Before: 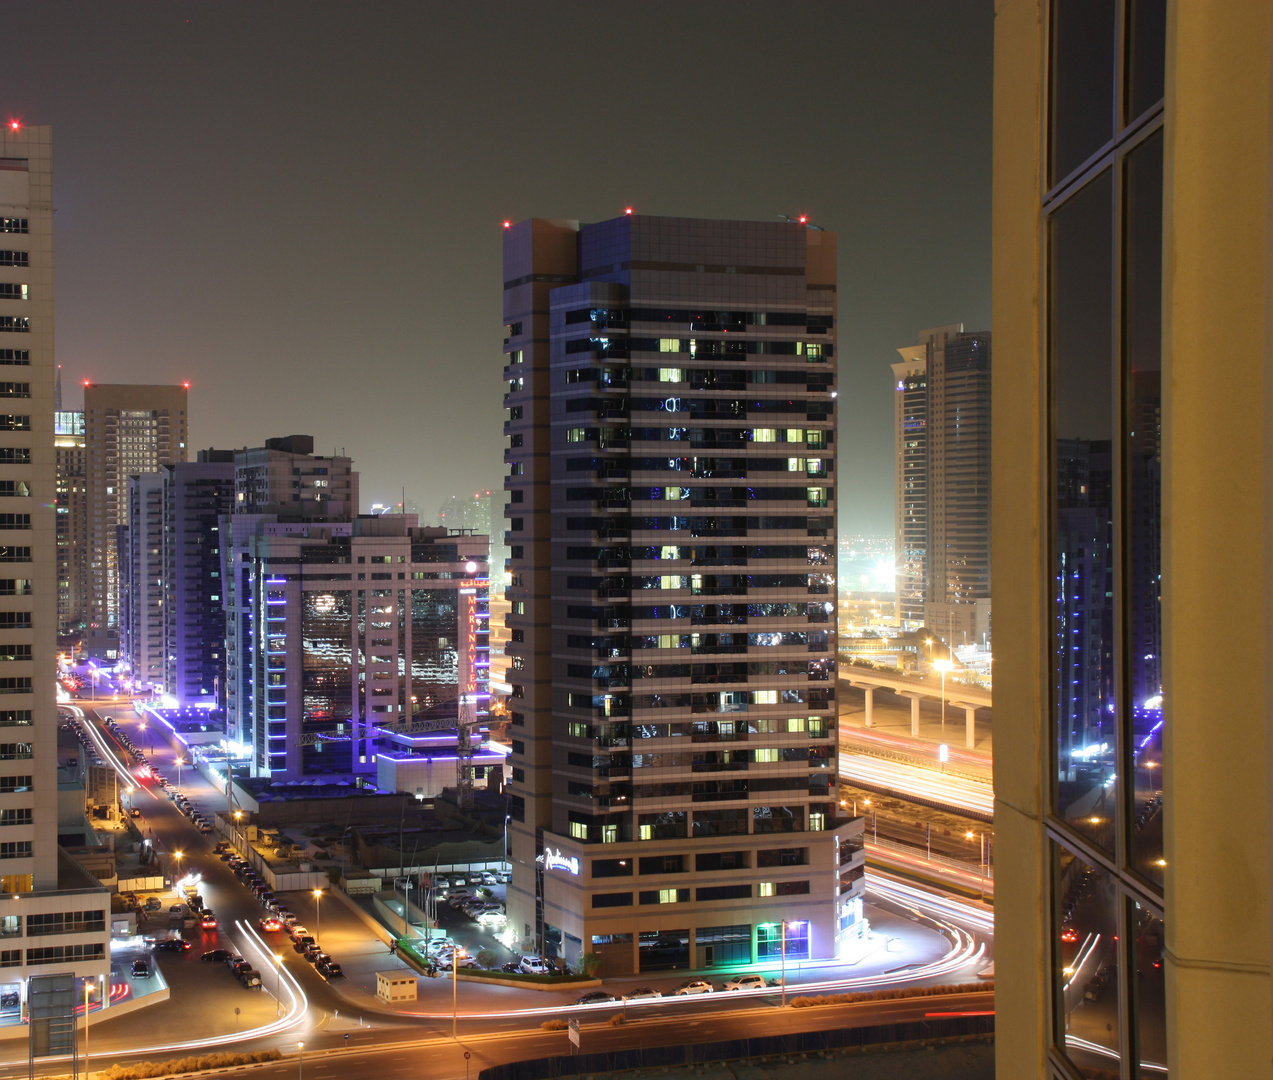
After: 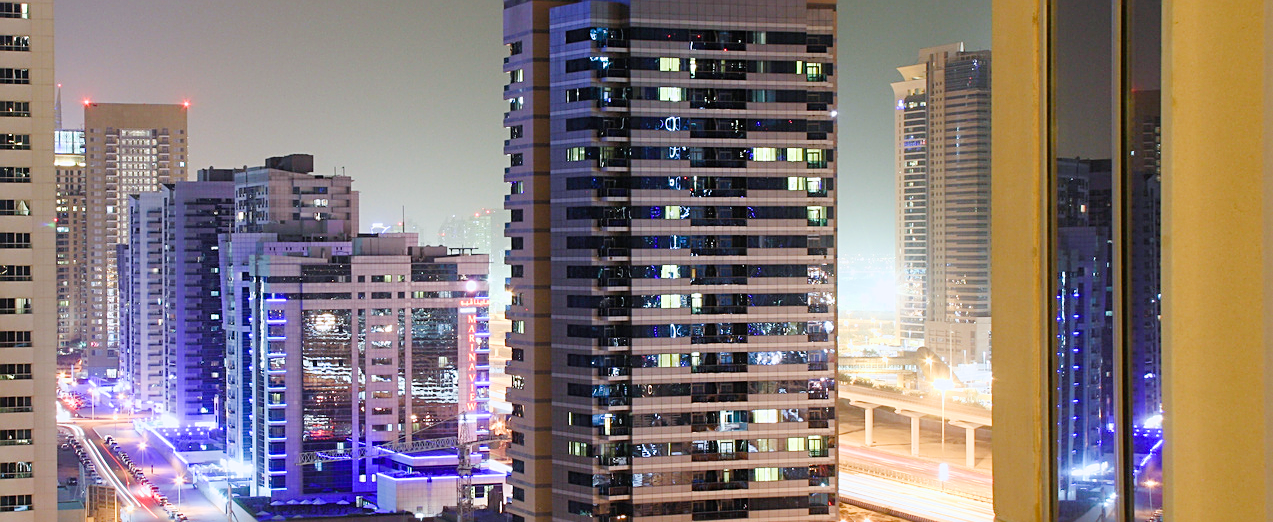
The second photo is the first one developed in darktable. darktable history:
crop and rotate: top 26.056%, bottom 25.543%
sharpen: on, module defaults
filmic rgb: black relative exposure -7.65 EV, white relative exposure 4.56 EV, hardness 3.61
color balance rgb: perceptual saturation grading › global saturation 25%, perceptual saturation grading › highlights -50%, perceptual saturation grading › shadows 30%, perceptual brilliance grading › global brilliance 12%, global vibrance 20%
exposure: black level correction 0, exposure 1.1 EV, compensate highlight preservation false
white balance: red 0.954, blue 1.079
